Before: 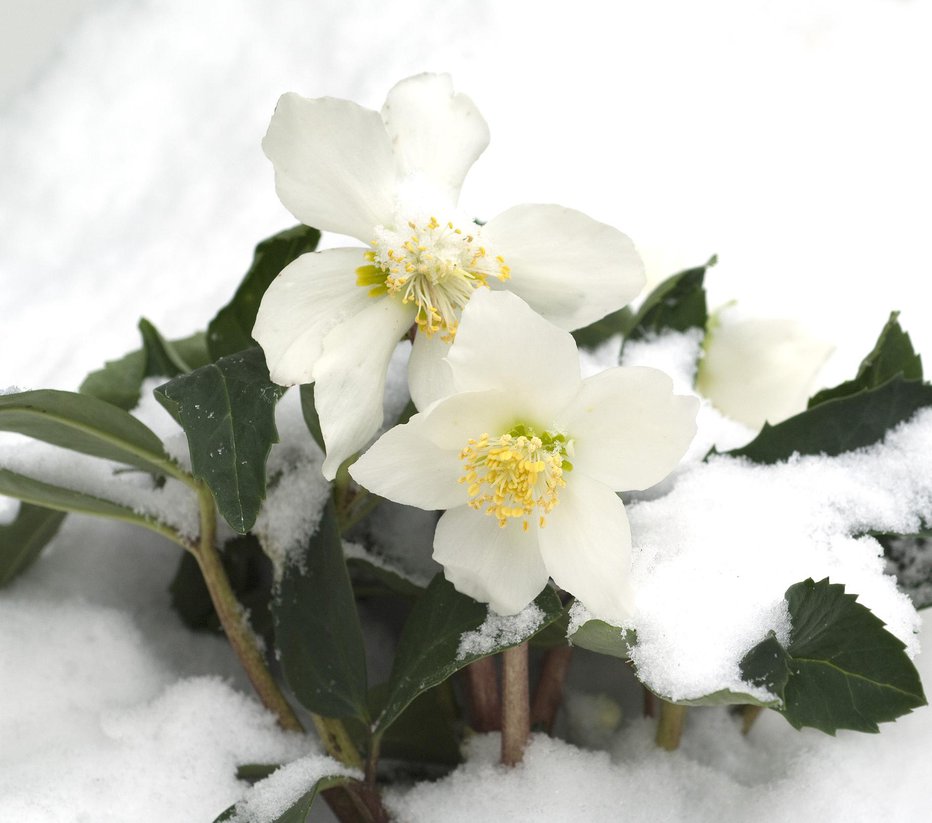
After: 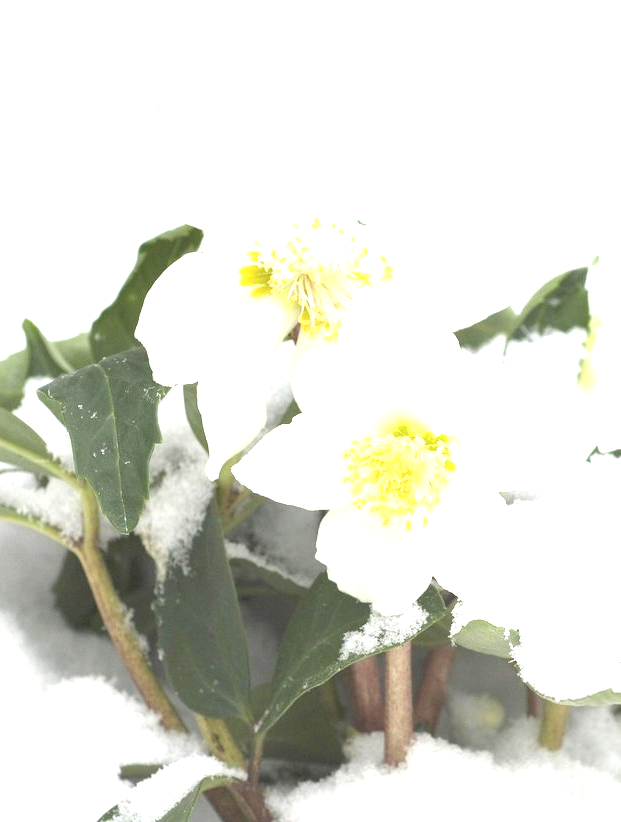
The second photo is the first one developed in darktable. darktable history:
contrast brightness saturation: contrast -0.15, brightness 0.05, saturation -0.12
crop and rotate: left 12.648%, right 20.685%
exposure: black level correction 0, exposure 1.7 EV, compensate exposure bias true, compensate highlight preservation false
